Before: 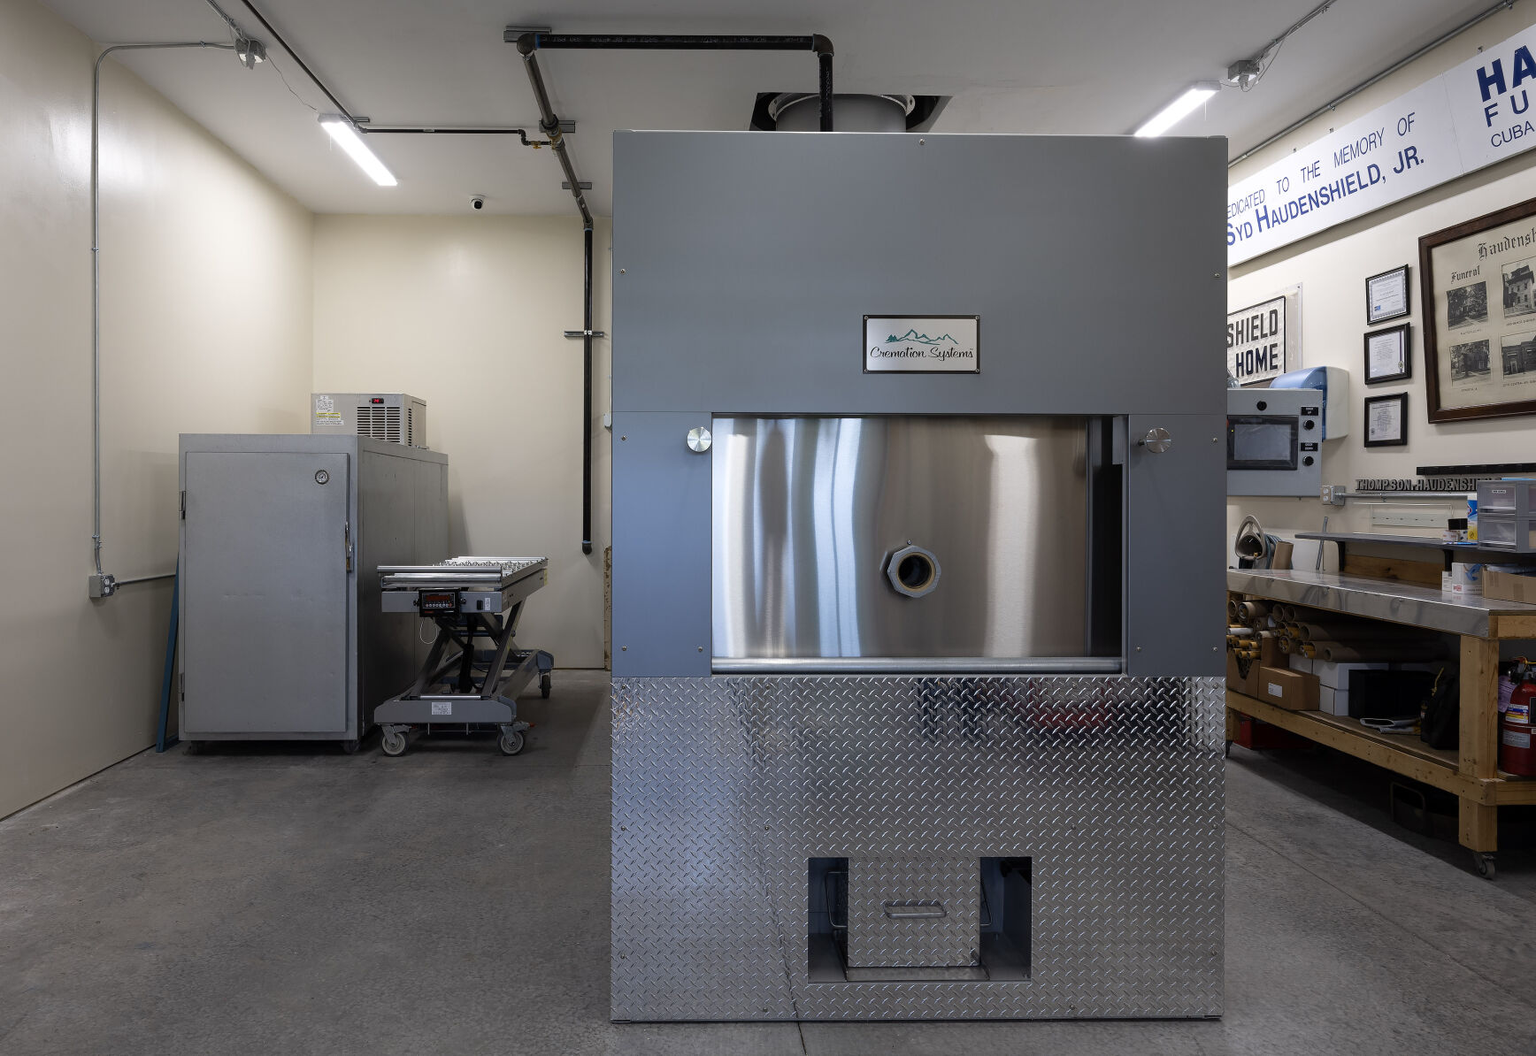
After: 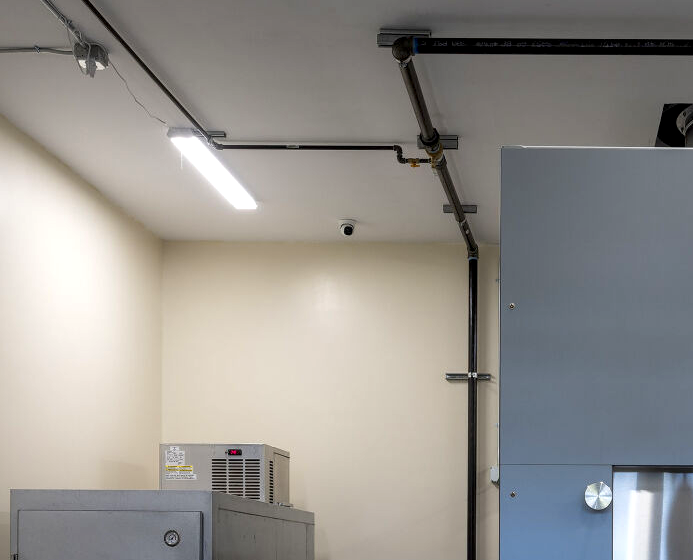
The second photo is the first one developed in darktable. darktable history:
local contrast: detail 130%
crop and rotate: left 11.086%, top 0.09%, right 48.95%, bottom 52.969%
color zones: curves: ch1 [(0.24, 0.629) (0.75, 0.5)]; ch2 [(0.255, 0.454) (0.745, 0.491)]
